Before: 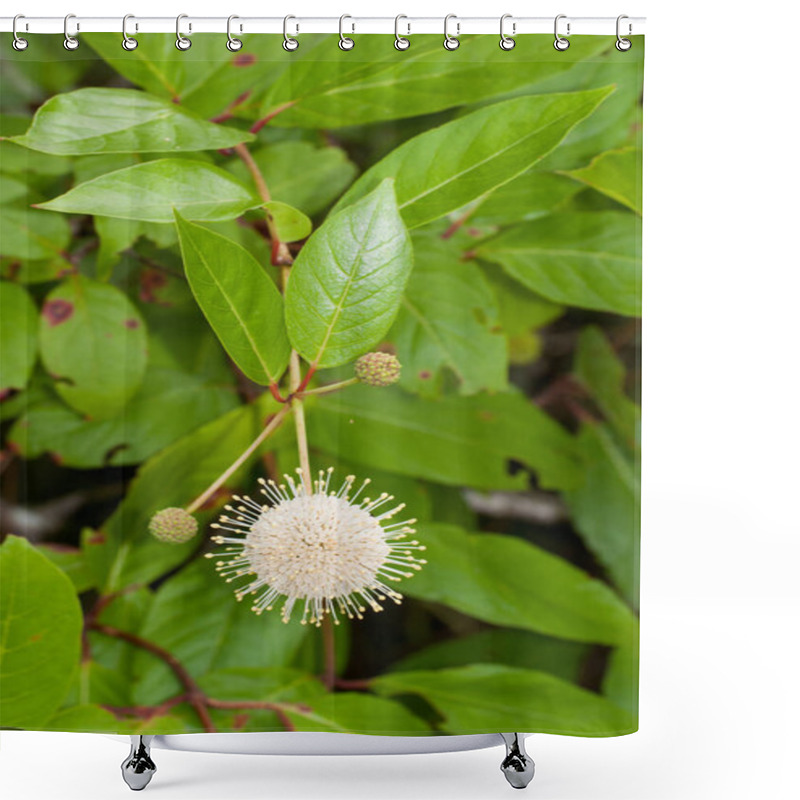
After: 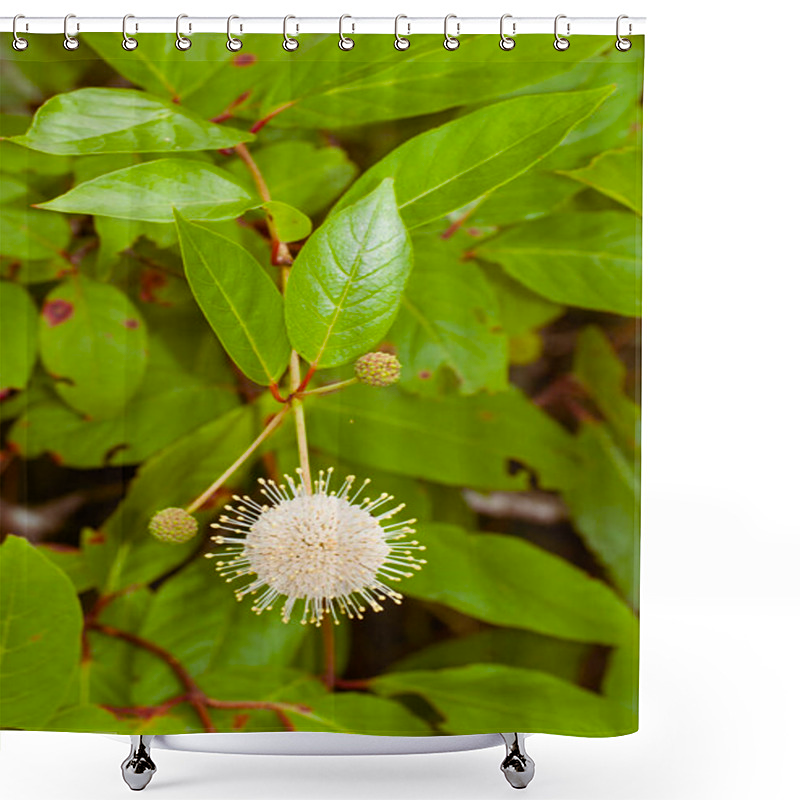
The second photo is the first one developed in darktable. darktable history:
sharpen: amount 0.213
color balance rgb: shadows lift › chroma 9.625%, shadows lift › hue 43.16°, perceptual saturation grading › global saturation 31.083%
